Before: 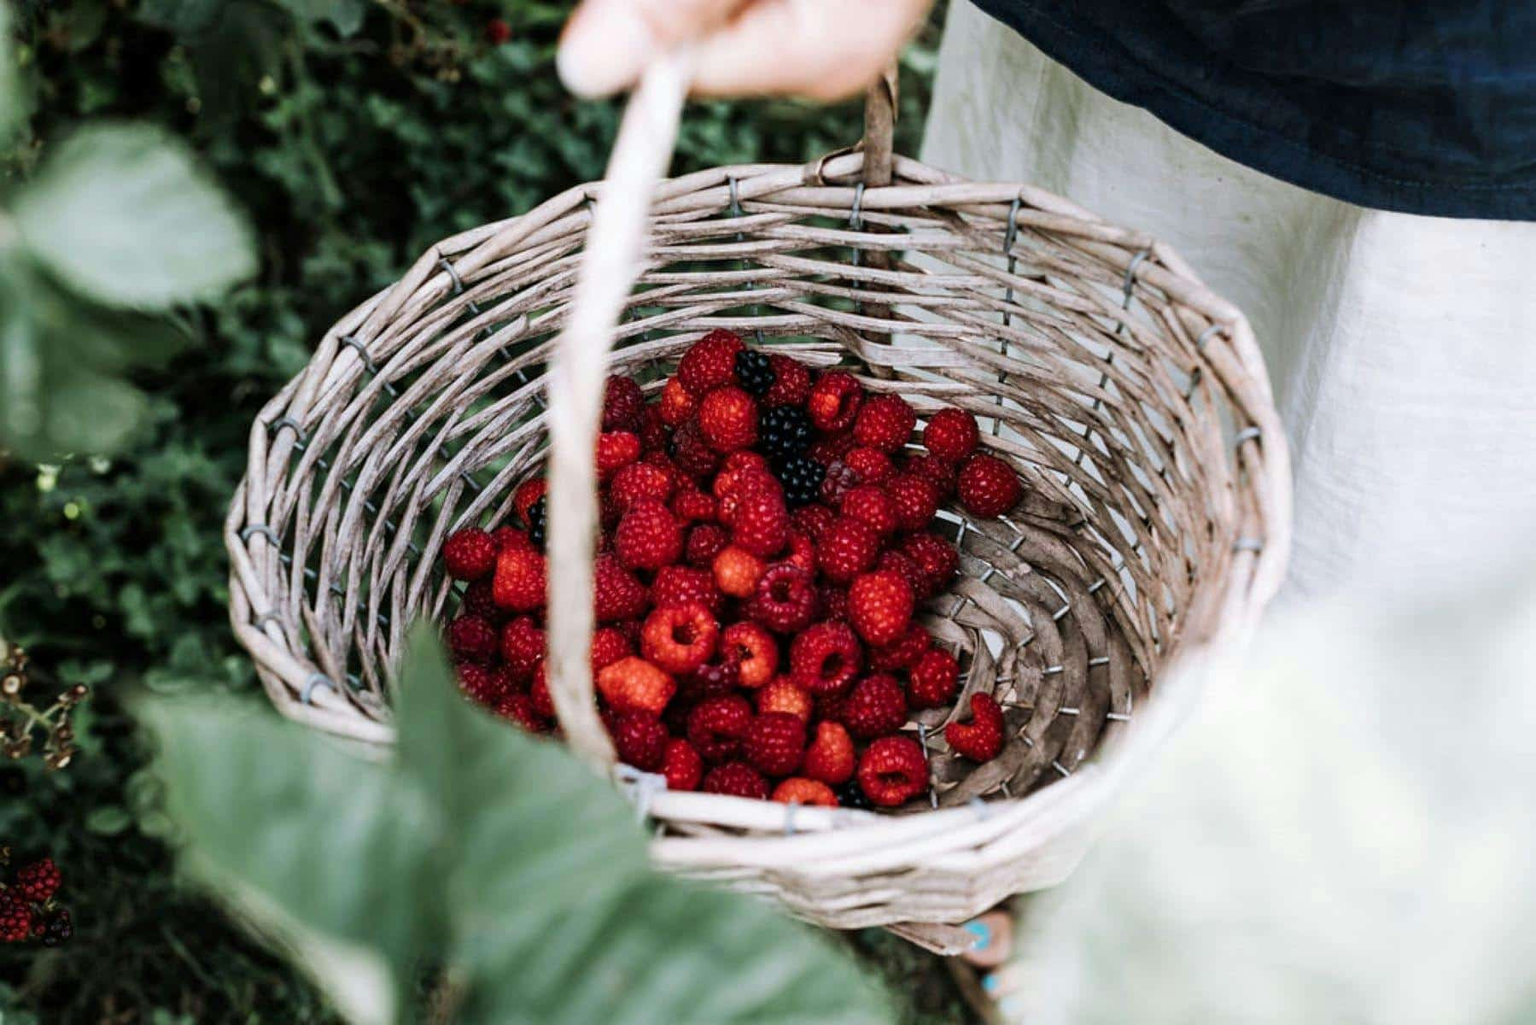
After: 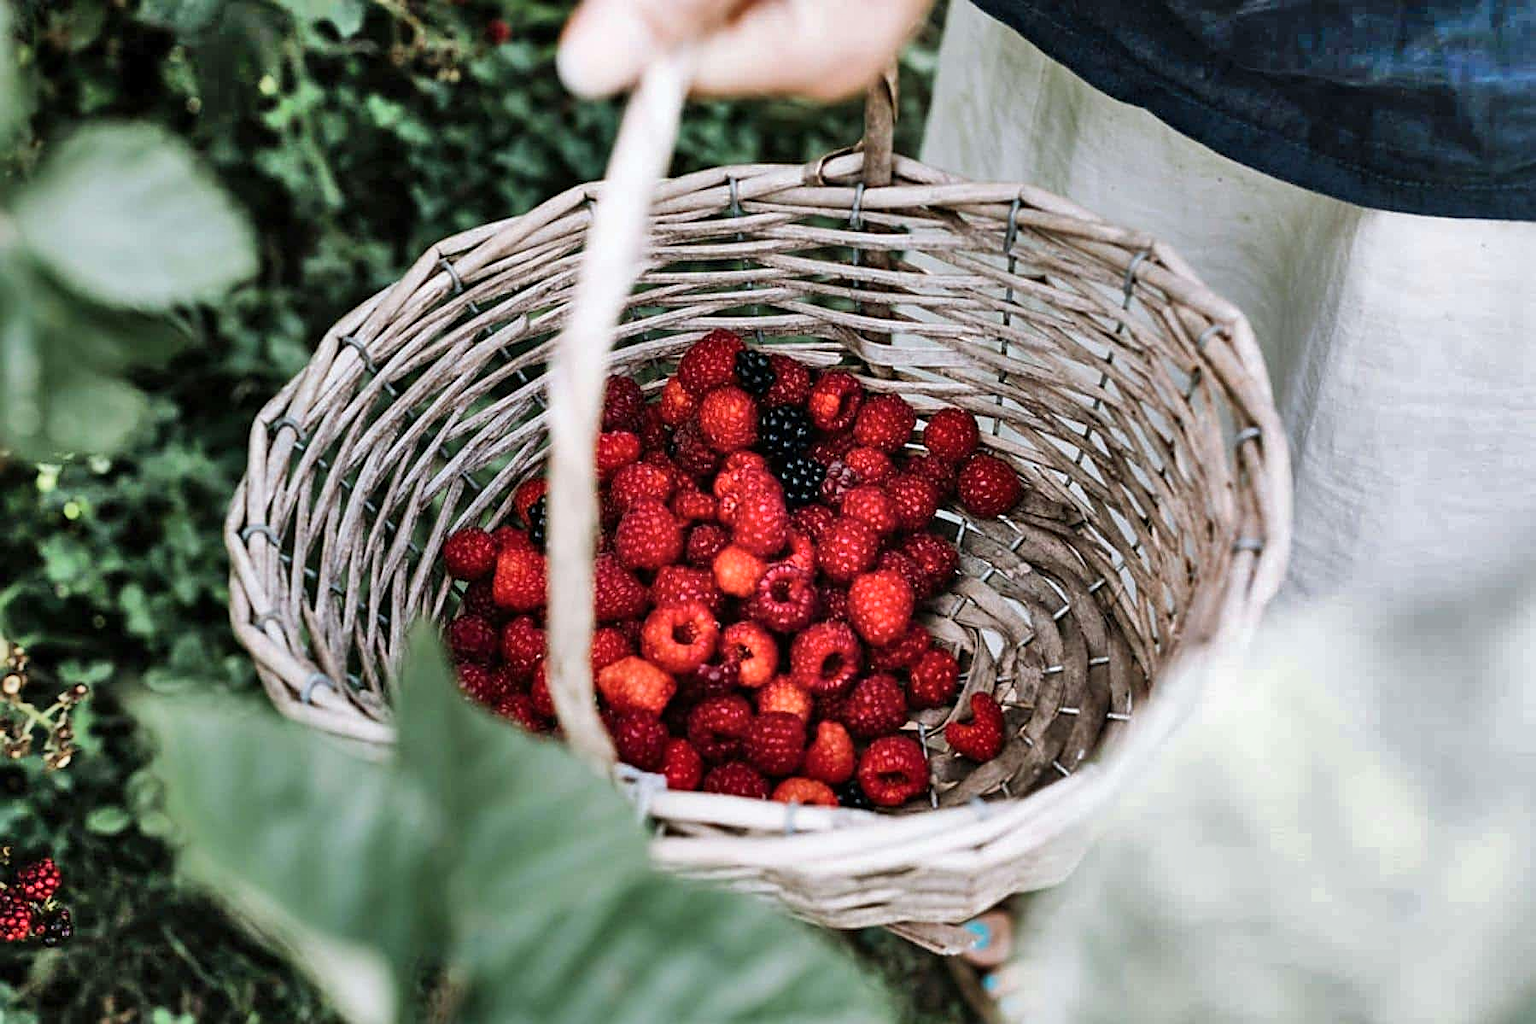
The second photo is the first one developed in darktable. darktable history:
sharpen: on, module defaults
shadows and highlights: shadows 74.38, highlights -61, soften with gaussian
